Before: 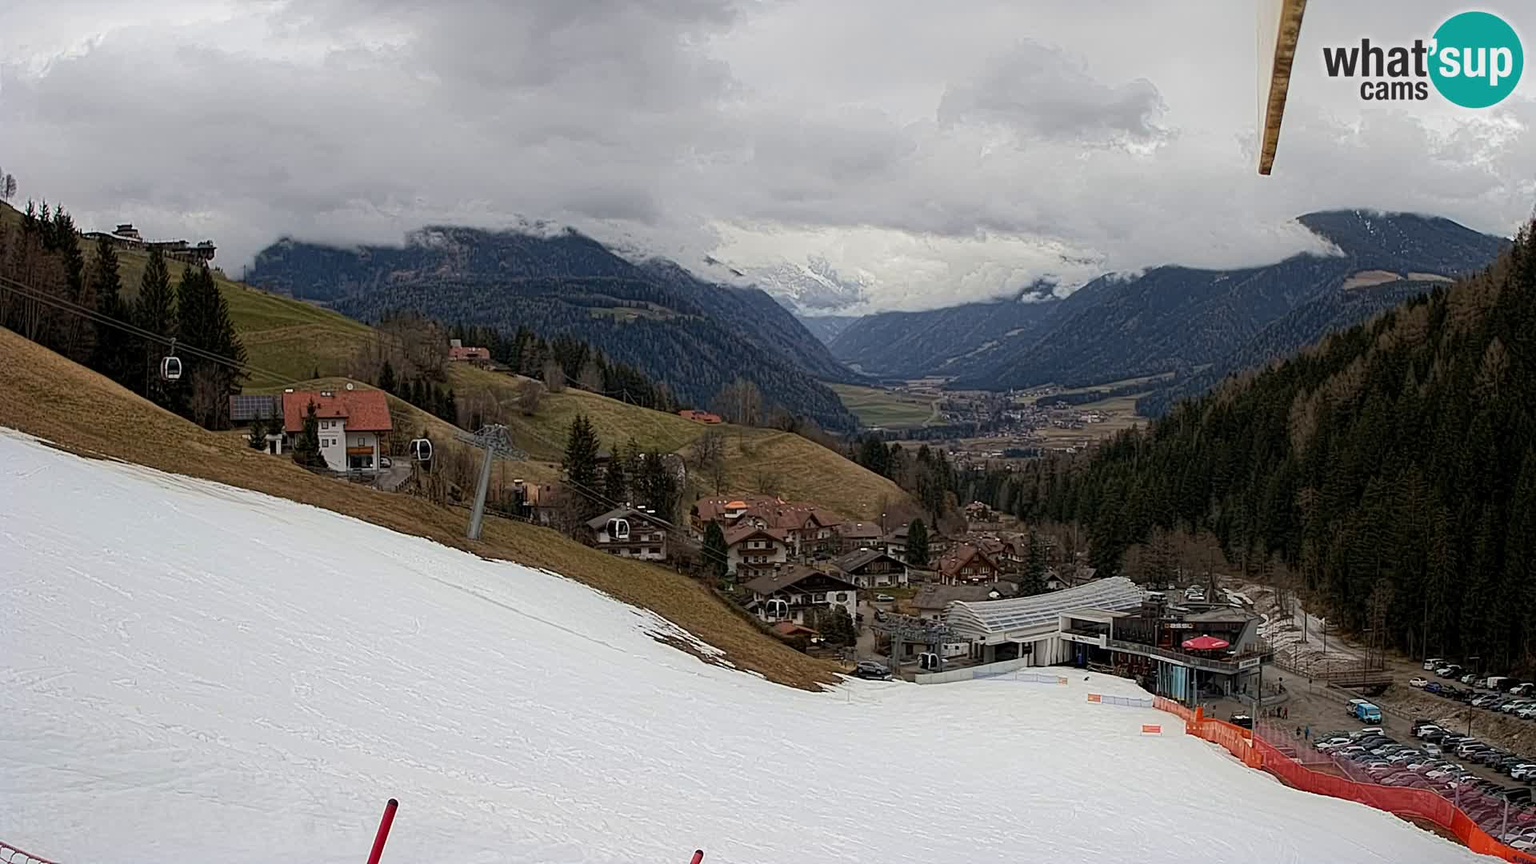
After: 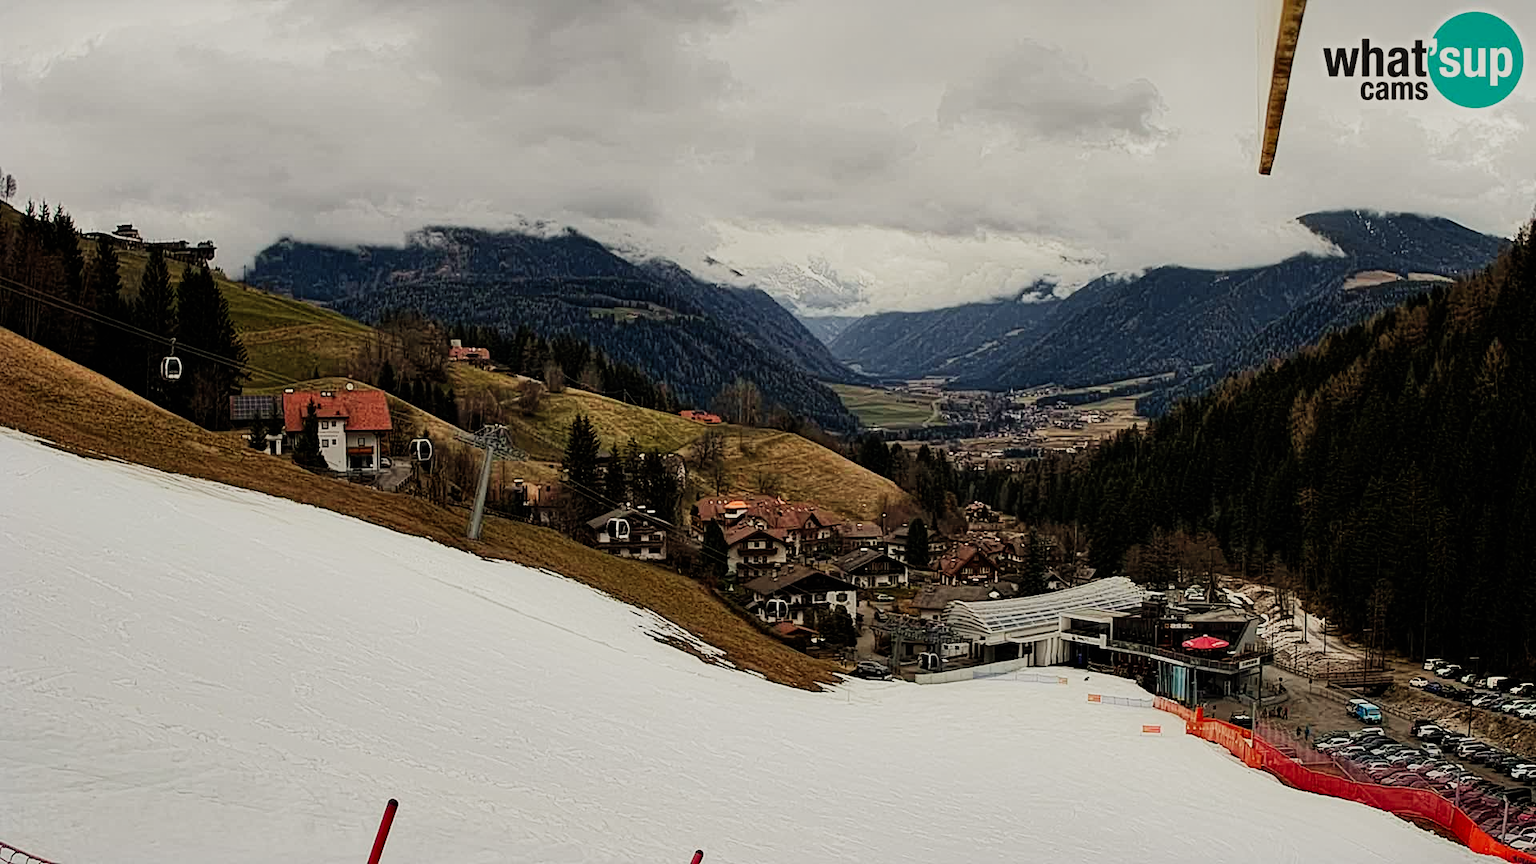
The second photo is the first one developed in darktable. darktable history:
sigmoid: contrast 1.7, skew -0.2, preserve hue 0%, red attenuation 0.1, red rotation 0.035, green attenuation 0.1, green rotation -0.017, blue attenuation 0.15, blue rotation -0.052, base primaries Rec2020
shadows and highlights: shadows 49, highlights -41, soften with gaussian
white balance: red 1.029, blue 0.92
